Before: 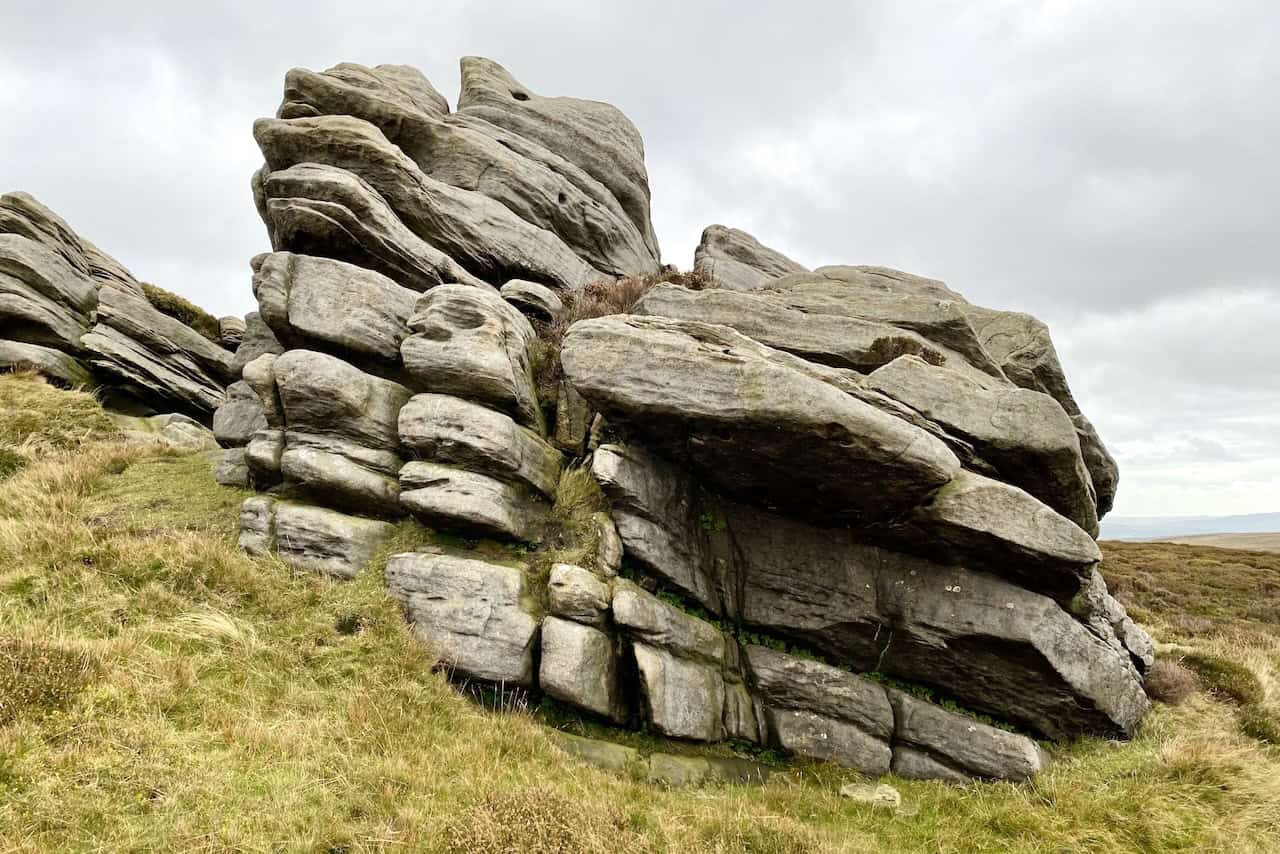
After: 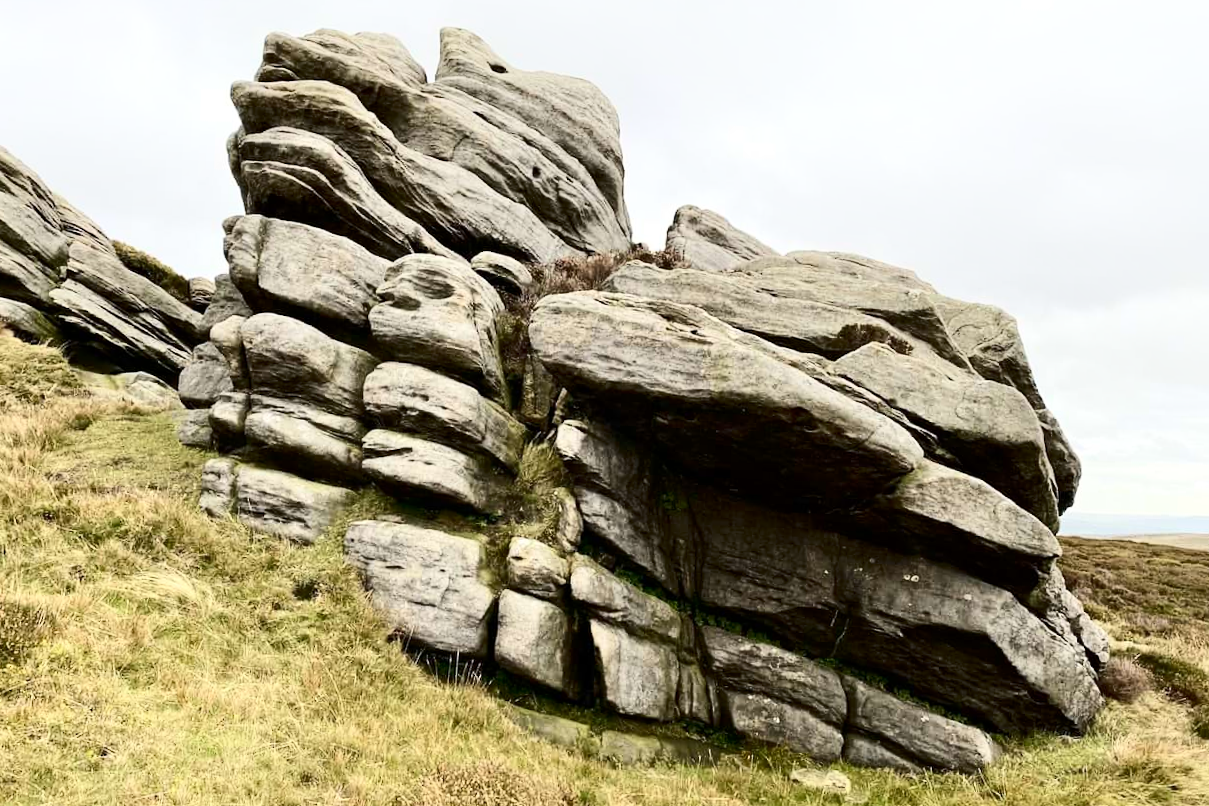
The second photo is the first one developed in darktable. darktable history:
crop and rotate: angle -2.27°
contrast brightness saturation: contrast 0.276
shadows and highlights: shadows -23.18, highlights 47.91, soften with gaussian
